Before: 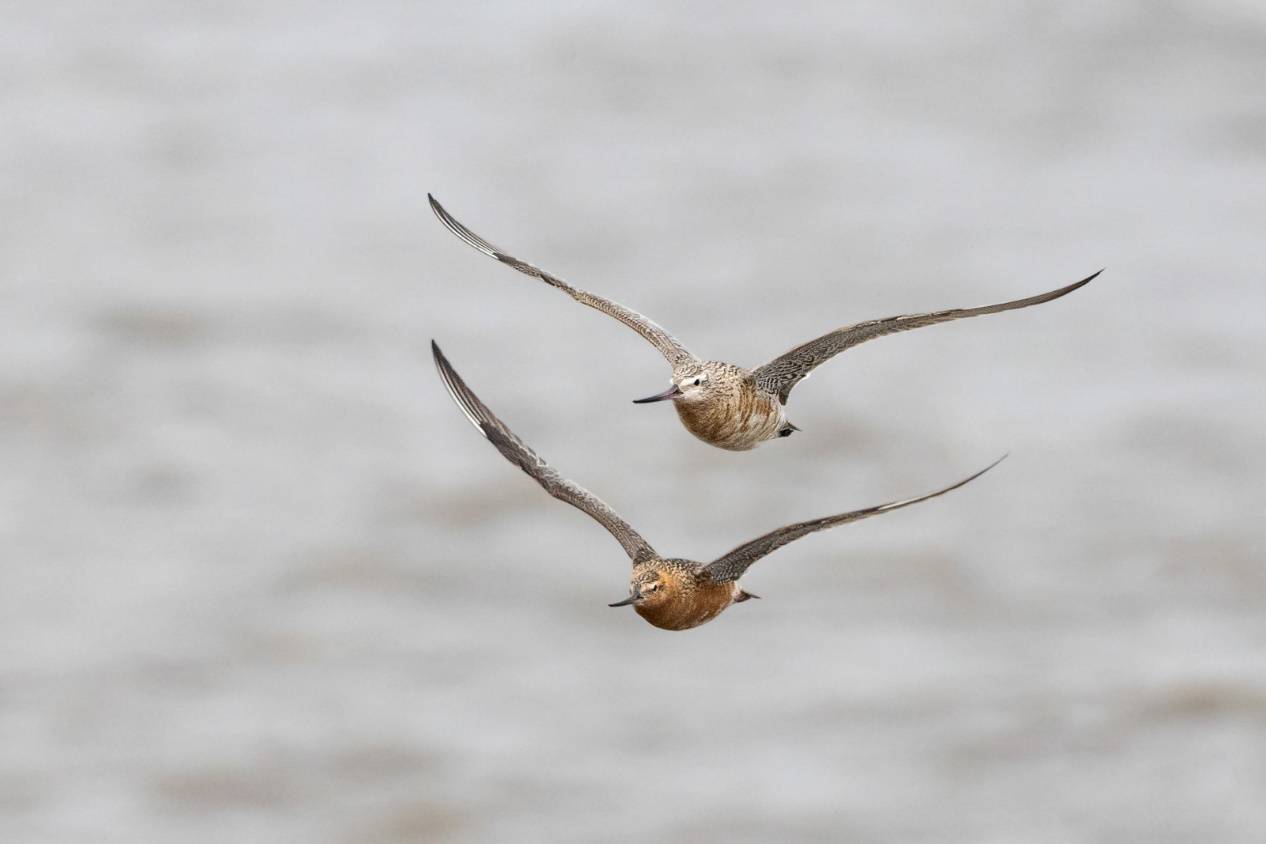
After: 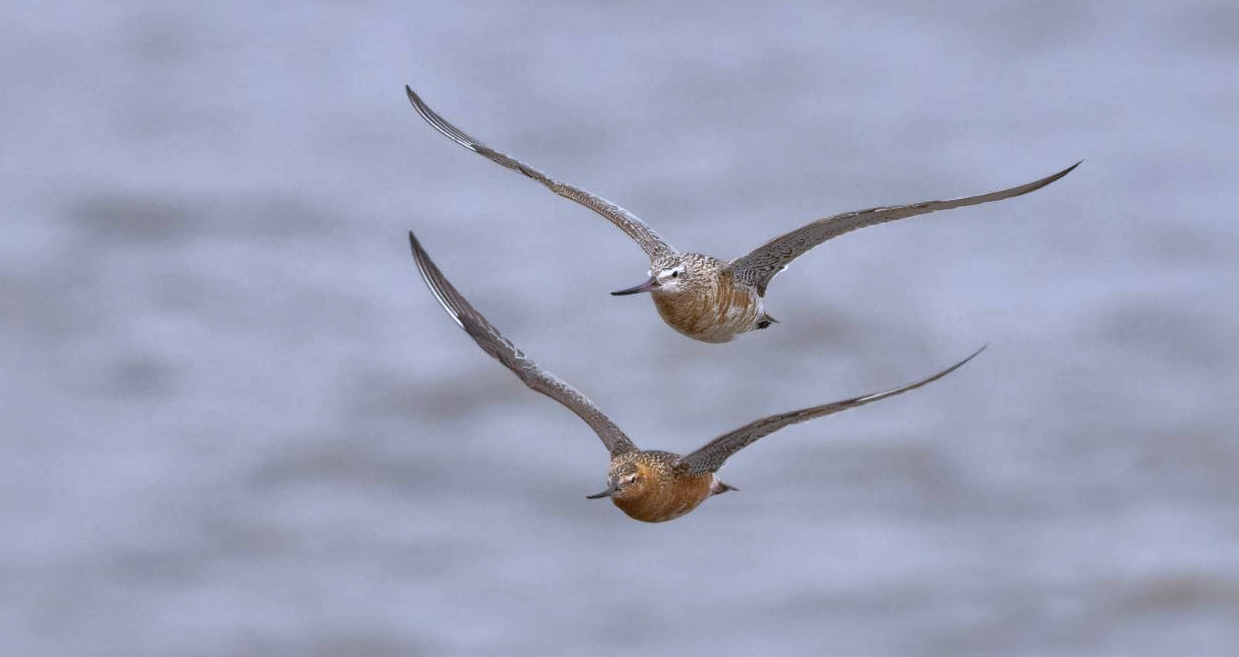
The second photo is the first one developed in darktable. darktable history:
shadows and highlights: shadows 40, highlights -60
white balance: red 0.967, blue 1.119, emerald 0.756
crop and rotate: left 1.814%, top 12.818%, right 0.25%, bottom 9.225%
